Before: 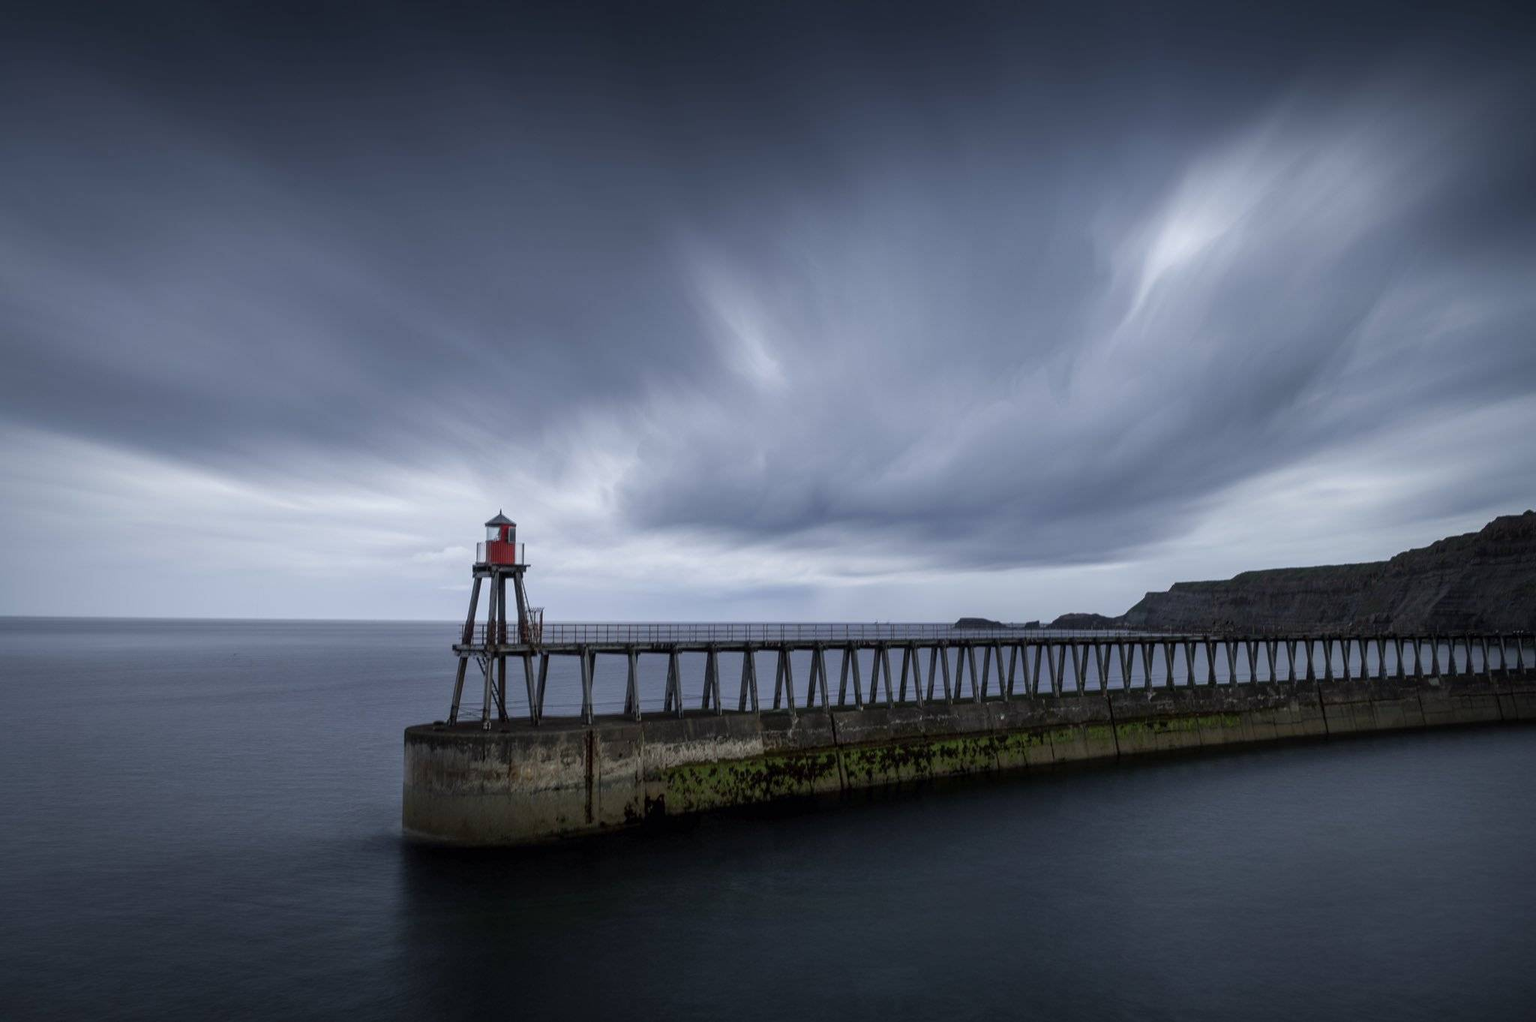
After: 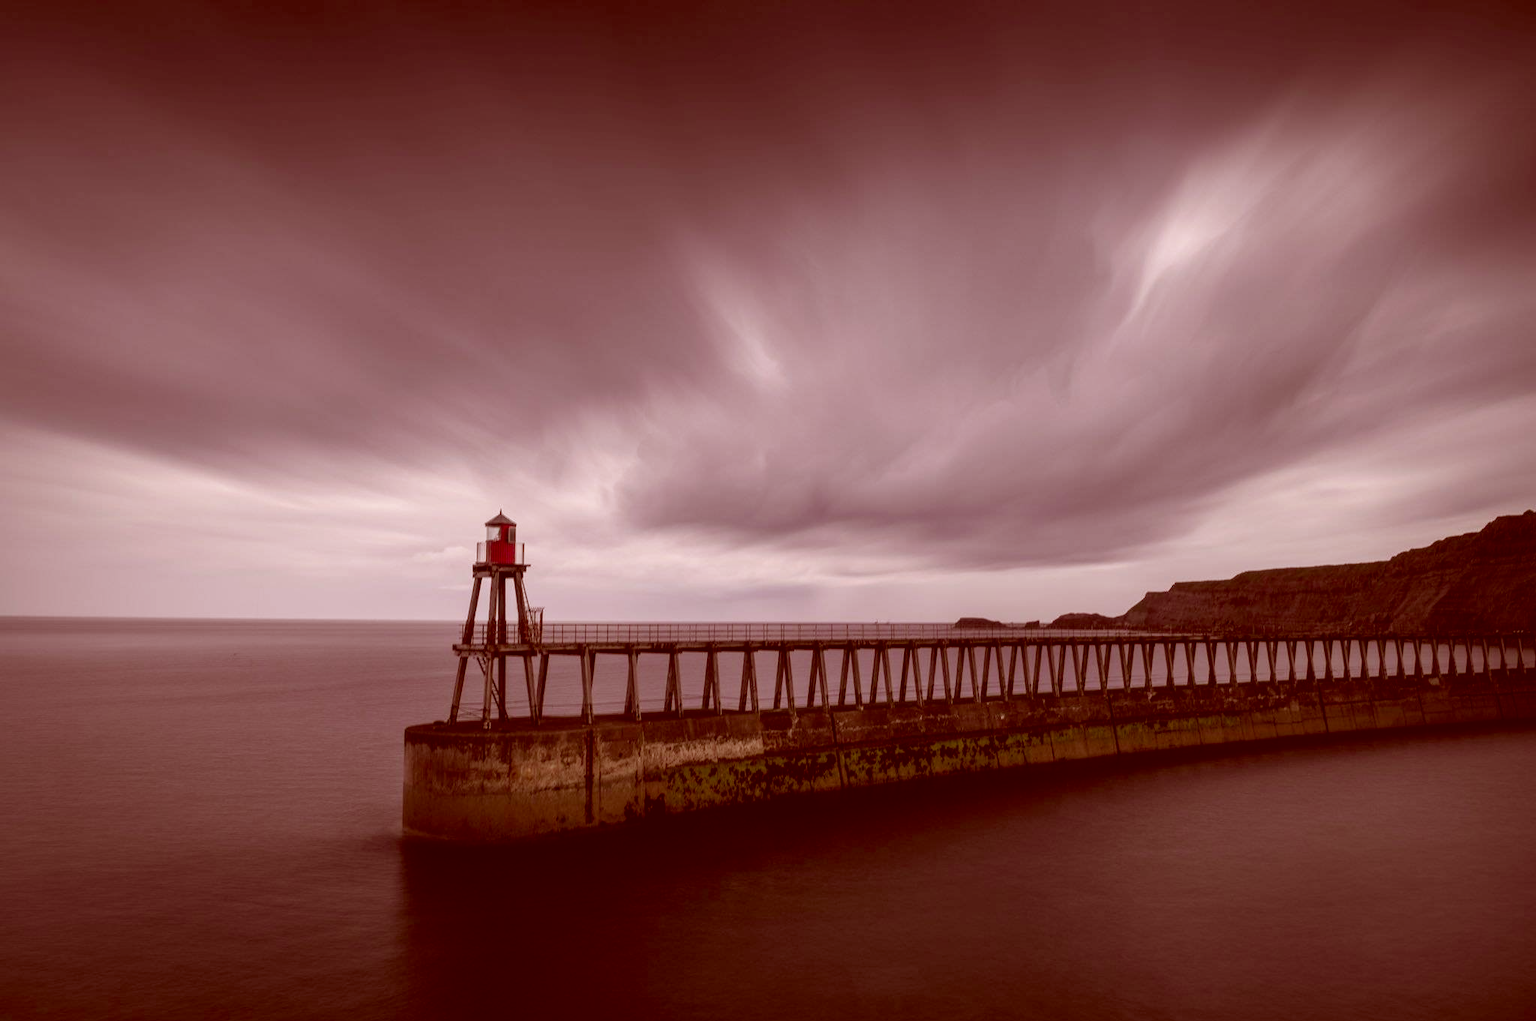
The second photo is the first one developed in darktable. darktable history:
color correction: highlights a* 9.37, highlights b* 8.59, shadows a* 39.71, shadows b* 39.88, saturation 0.814
